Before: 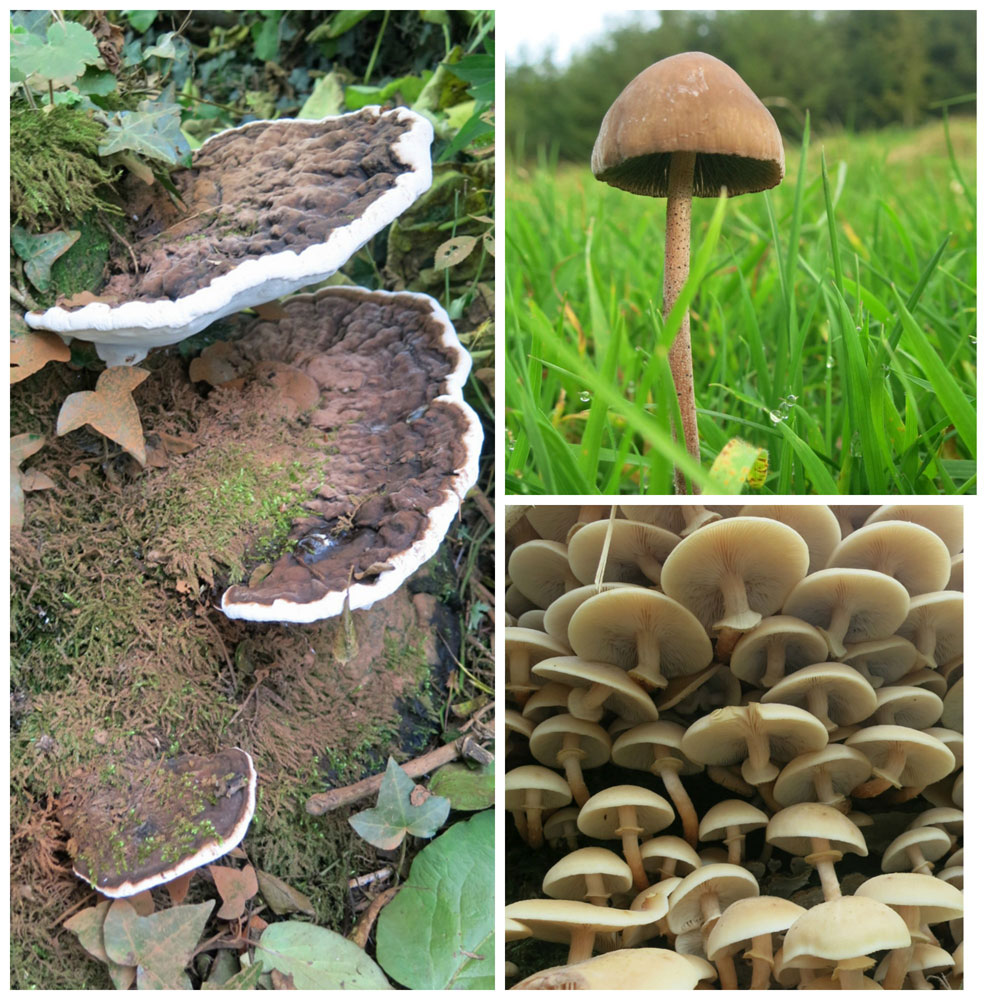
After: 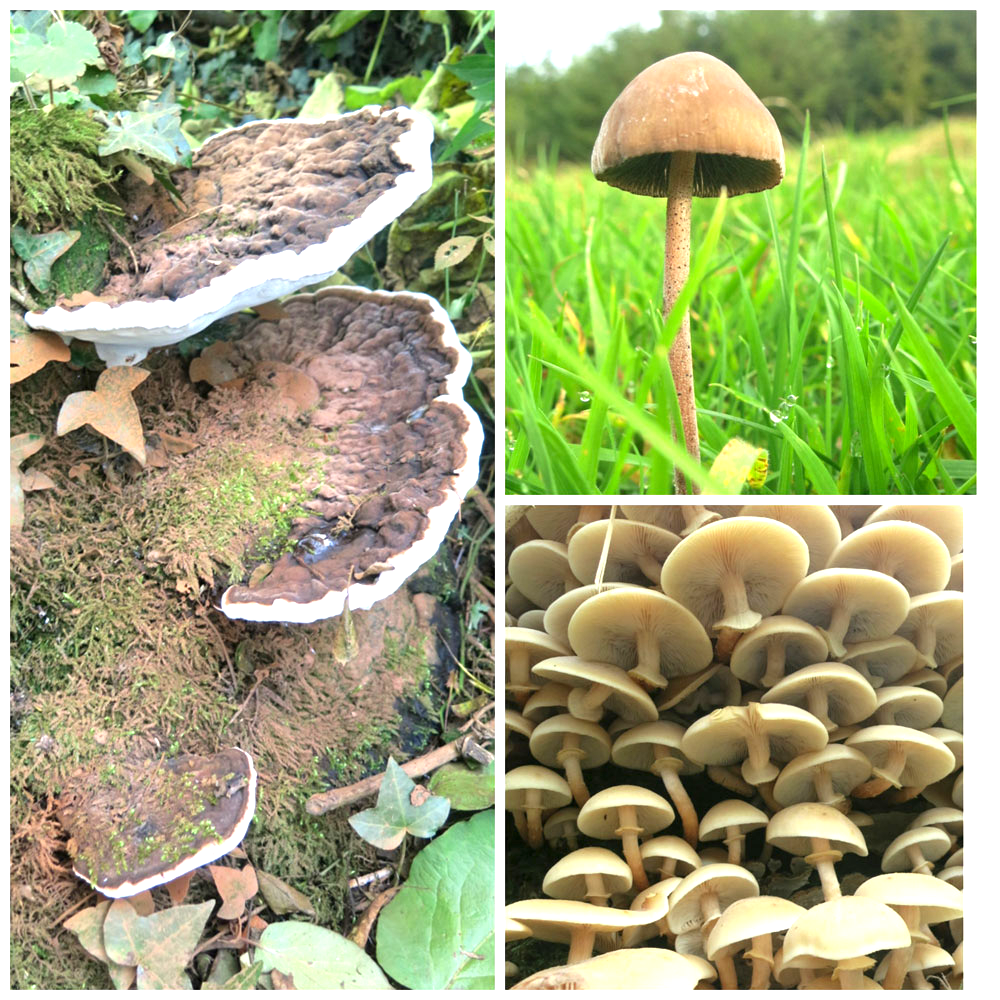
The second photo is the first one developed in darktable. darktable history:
exposure: black level correction 0, exposure 0.9 EV, compensate highlight preservation false
color correction: highlights b* 3
